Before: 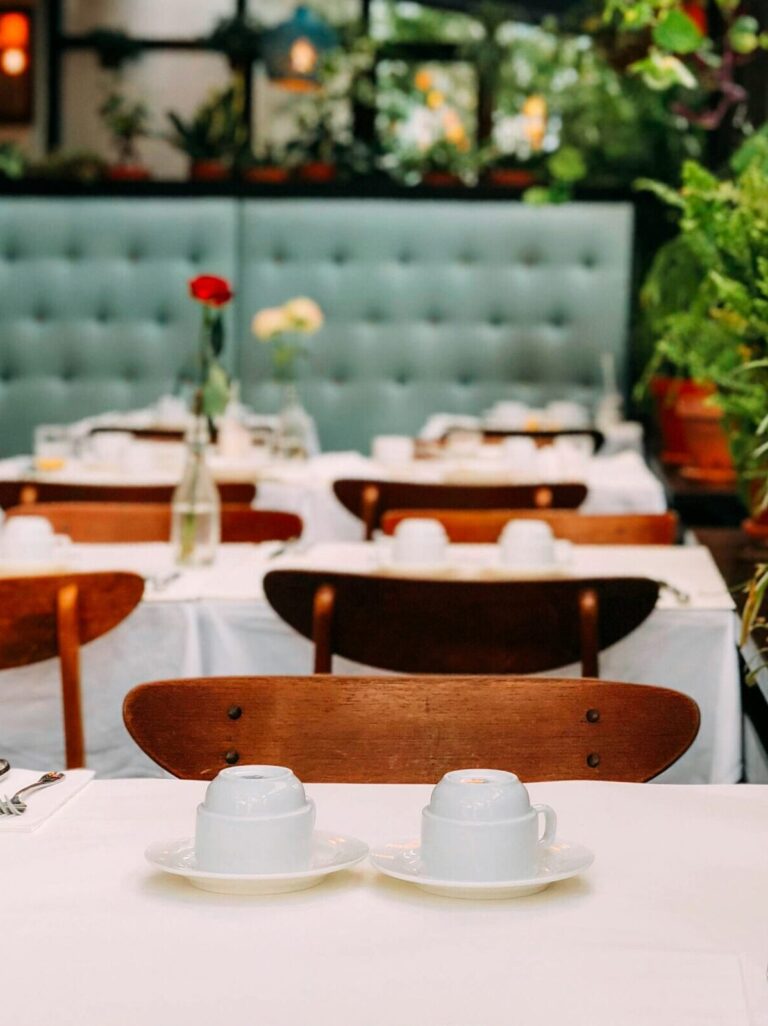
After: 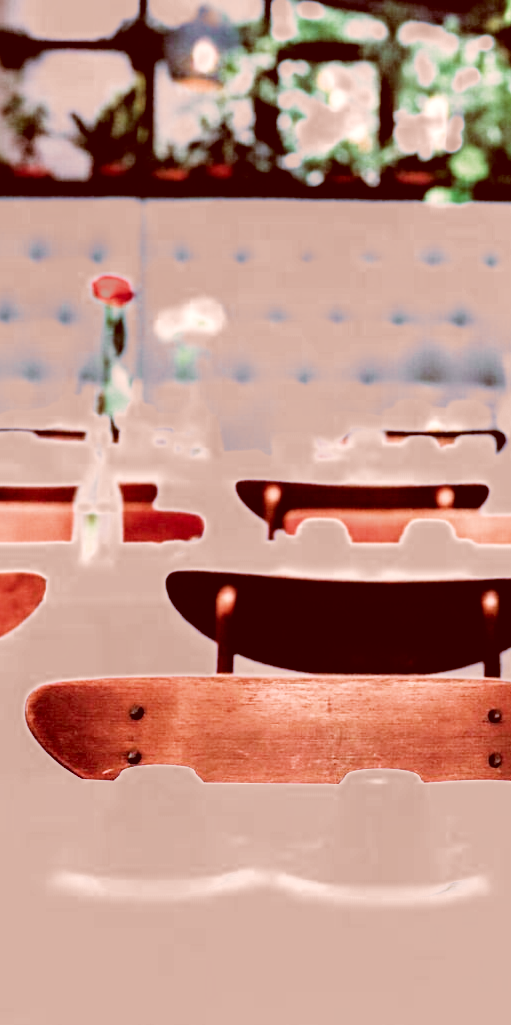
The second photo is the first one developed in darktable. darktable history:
exposure: black level correction -0.002, exposure 1.362 EV, compensate highlight preservation false
filmic rgb: black relative exposure -4.01 EV, white relative exposure 2.99 EV, threshold 5.96 EV, hardness 2.99, contrast 1.492, add noise in highlights 0.001, color science v3 (2019), use custom middle-gray values true, contrast in highlights soft, enable highlight reconstruction true
color correction: highlights a* 9.23, highlights b* 8.7, shadows a* 39.88, shadows b* 39.63, saturation 0.78
crop and rotate: left 12.833%, right 20.512%
color calibration: output colorfulness [0, 0.315, 0, 0], illuminant as shot in camera, x 0.444, y 0.413, temperature 2863.45 K
